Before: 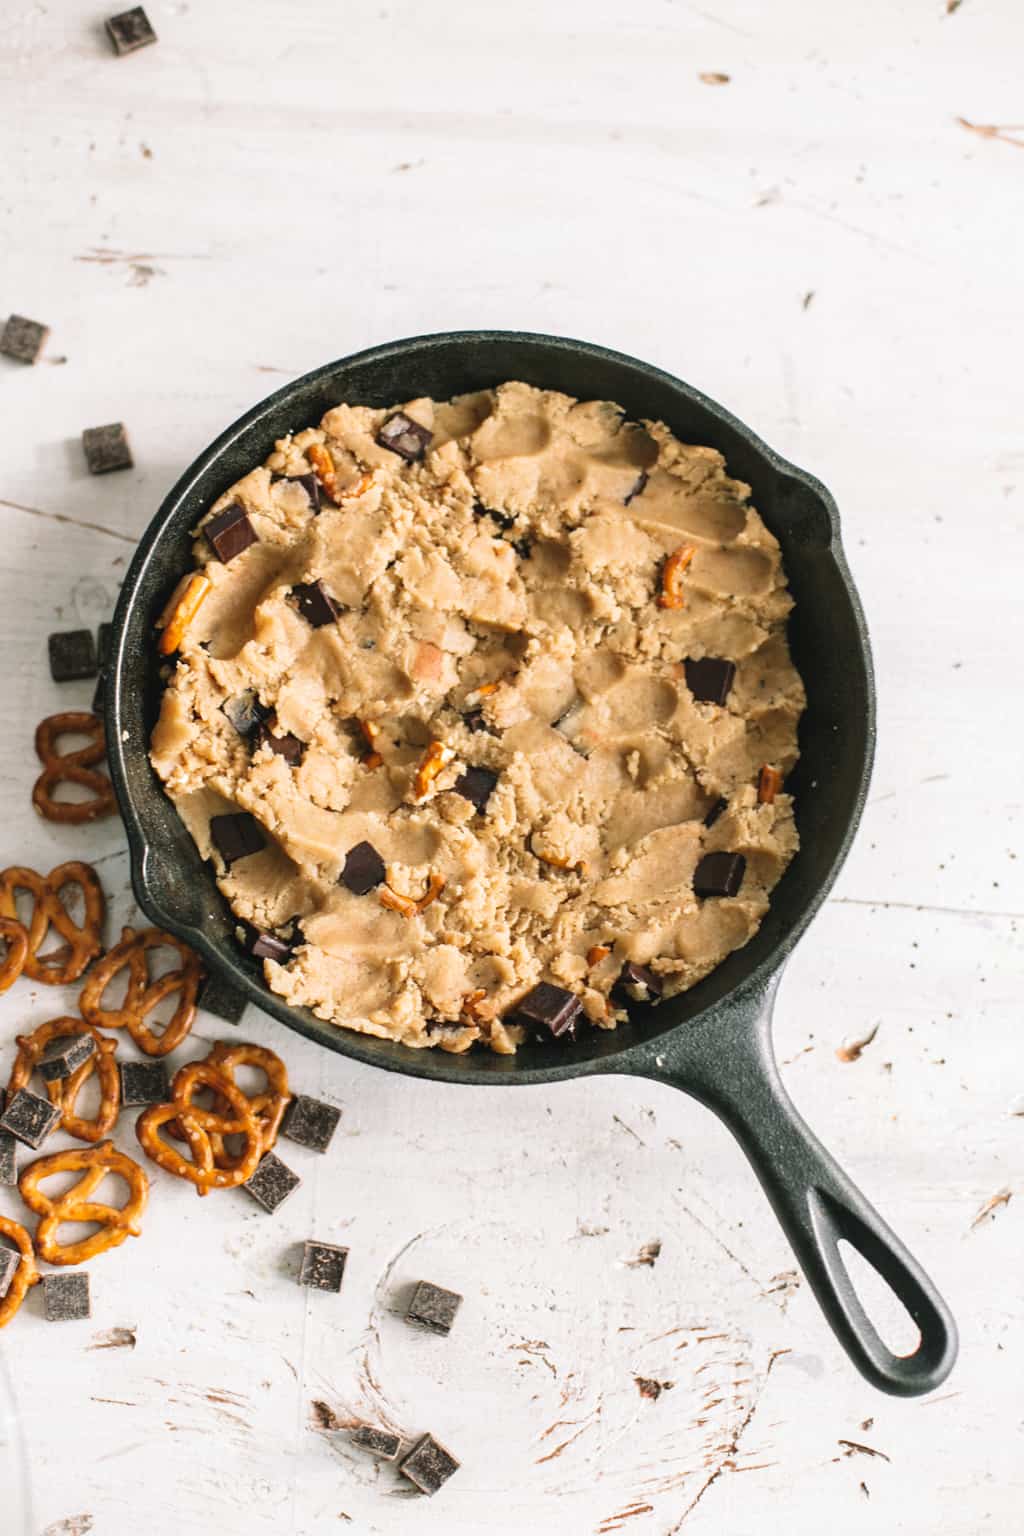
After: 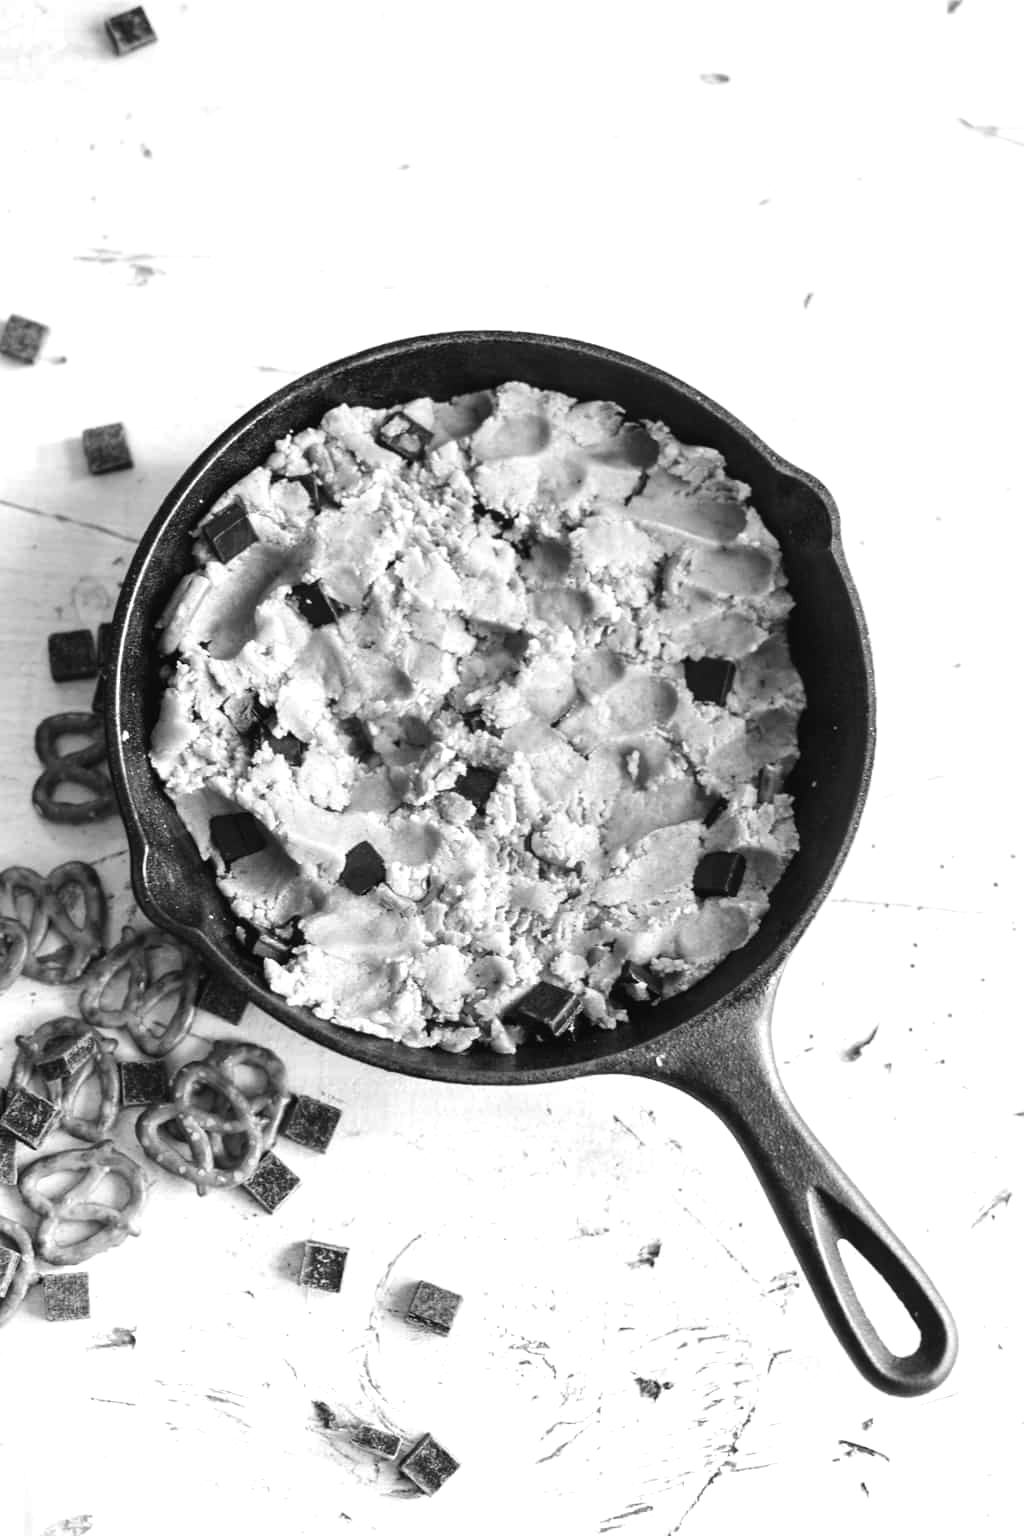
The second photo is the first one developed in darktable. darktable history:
monochrome: on, module defaults
tone equalizer: -8 EV -0.417 EV, -7 EV -0.389 EV, -6 EV -0.333 EV, -5 EV -0.222 EV, -3 EV 0.222 EV, -2 EV 0.333 EV, -1 EV 0.389 EV, +0 EV 0.417 EV, edges refinement/feathering 500, mask exposure compensation -1.25 EV, preserve details no
